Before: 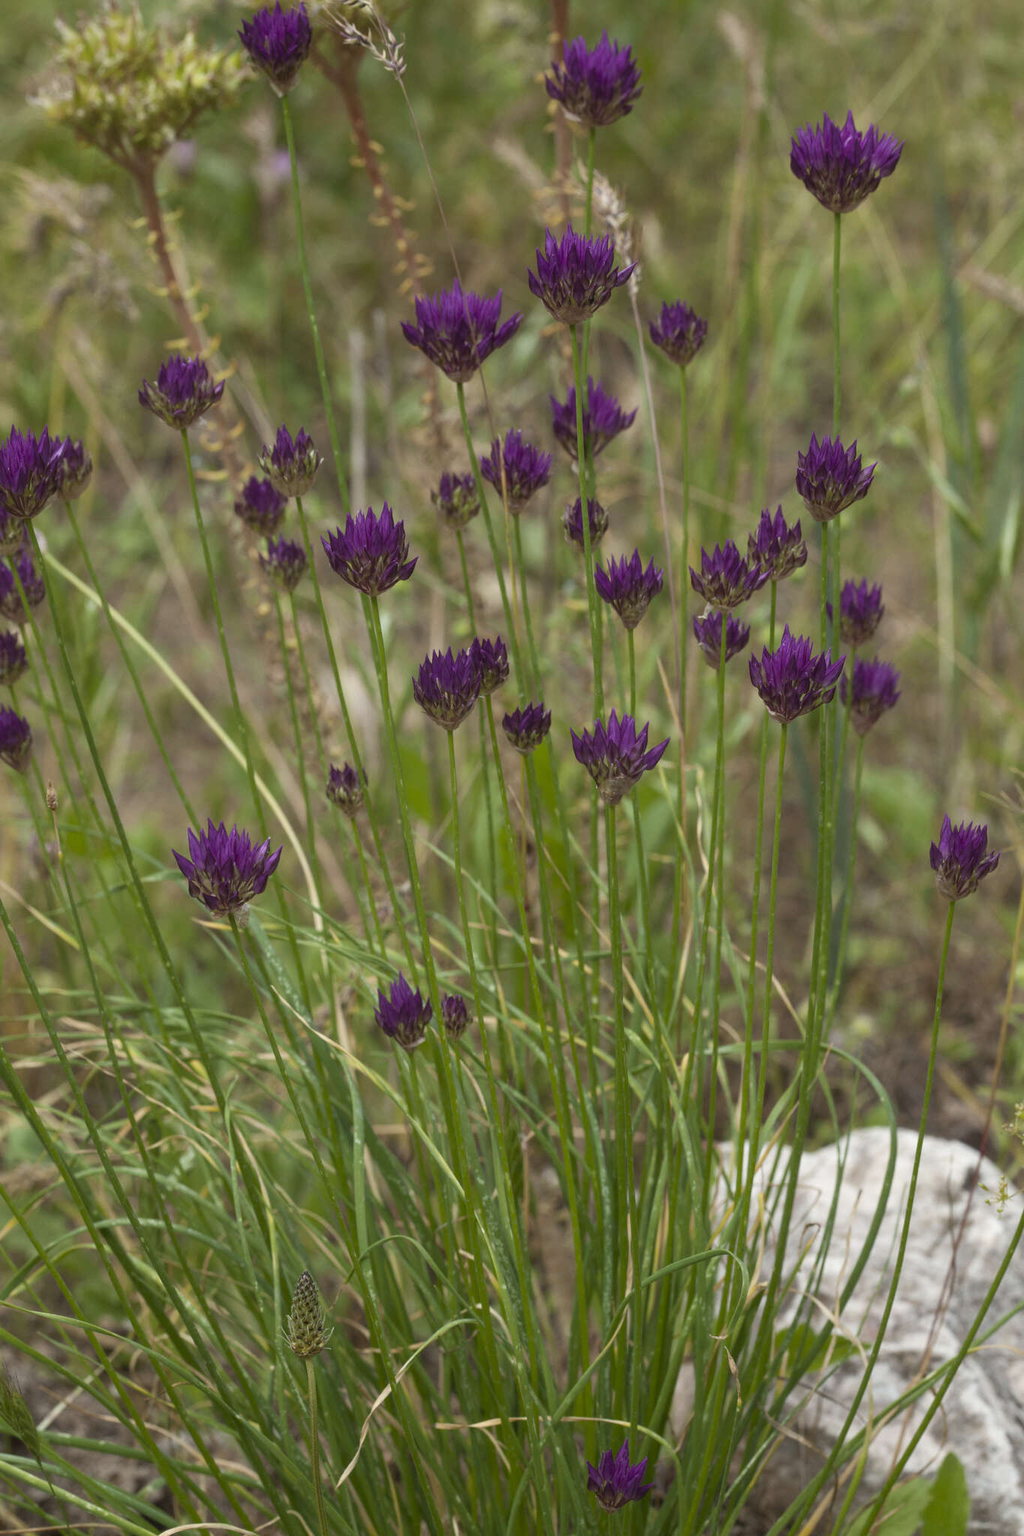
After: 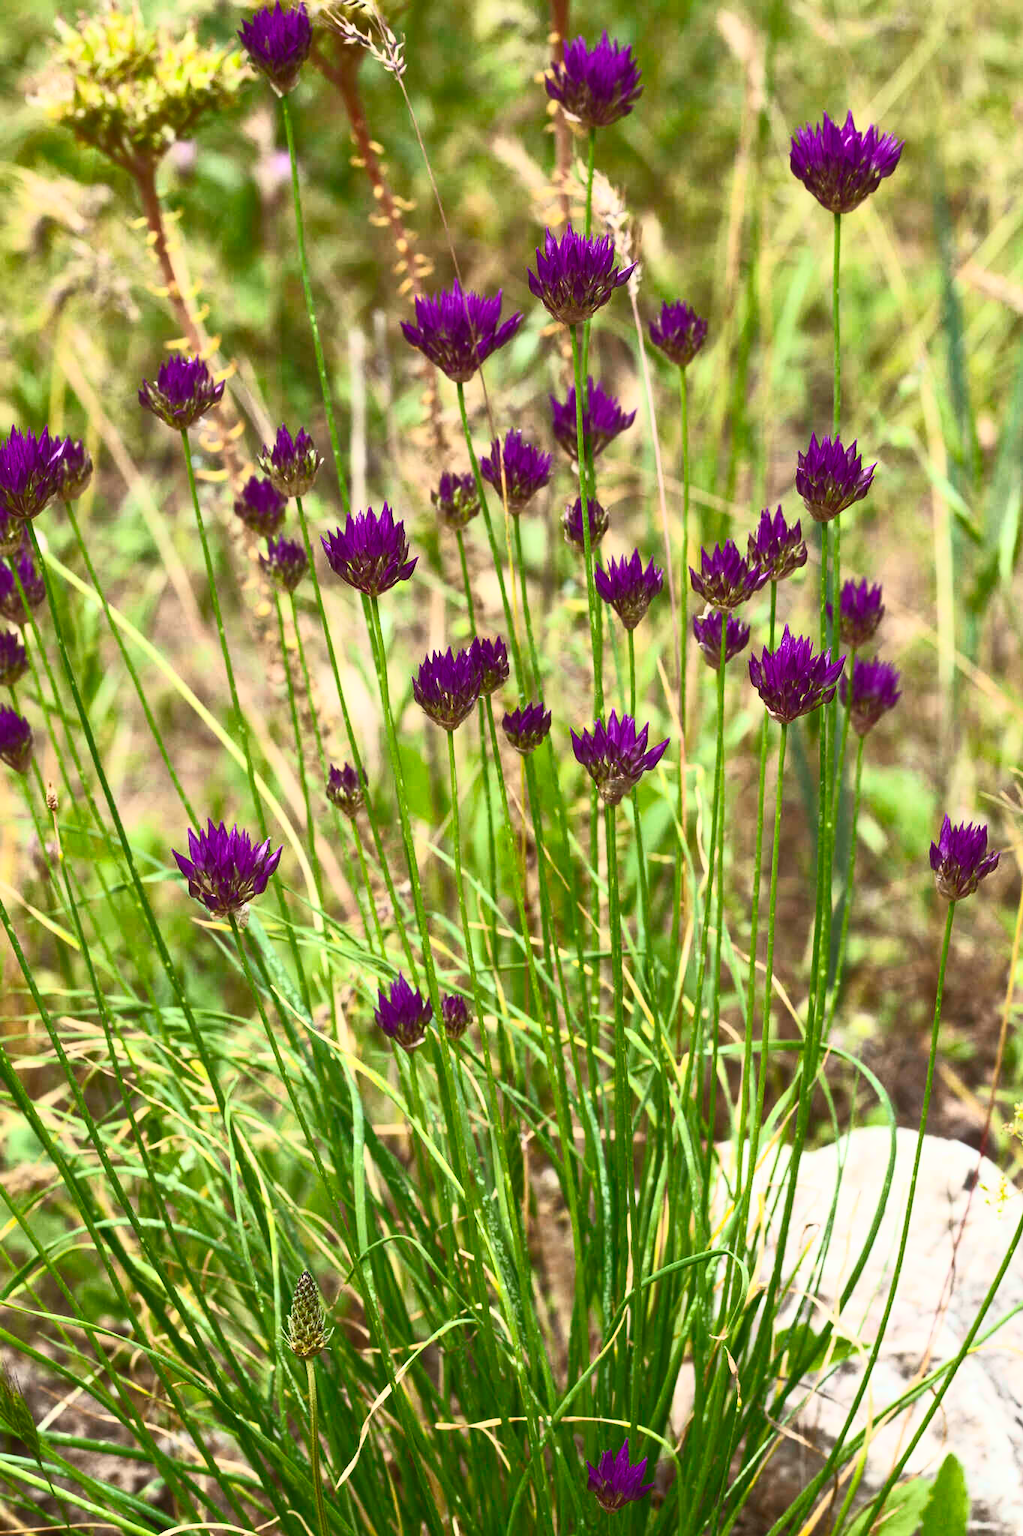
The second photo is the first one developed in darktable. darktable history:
contrast brightness saturation: contrast 0.837, brightness 0.61, saturation 0.581
